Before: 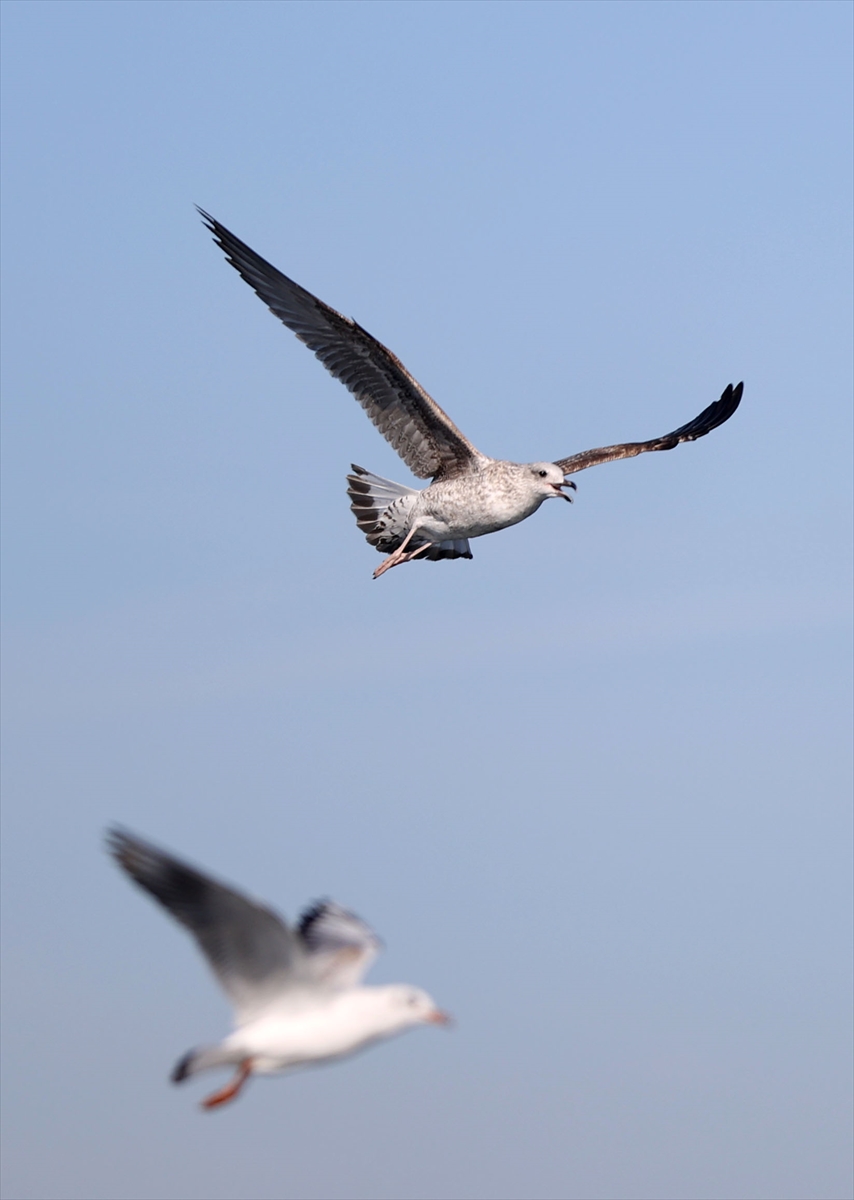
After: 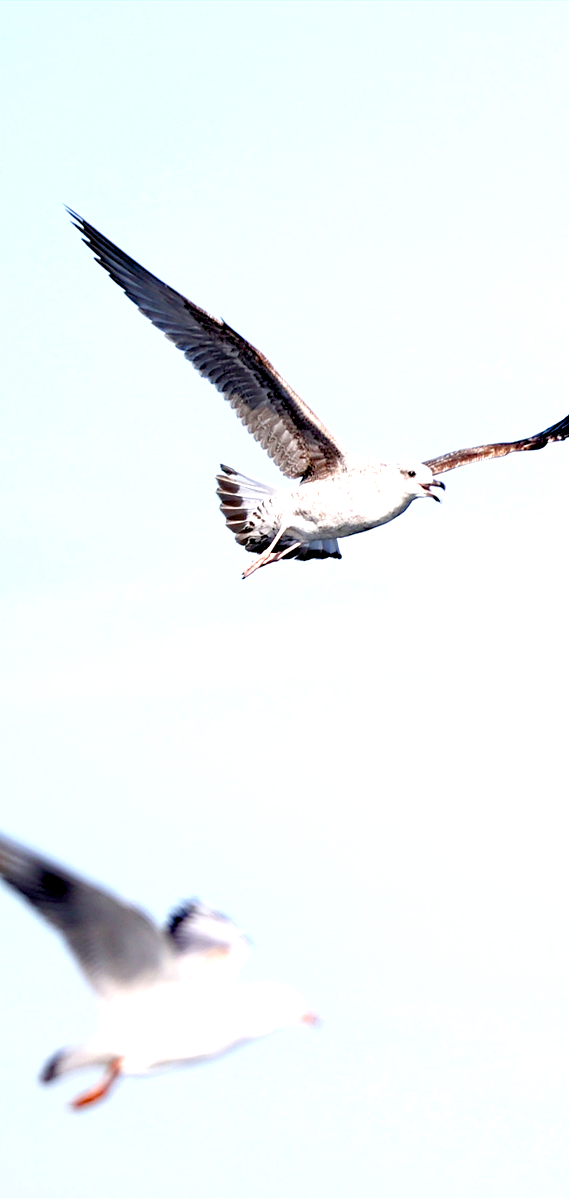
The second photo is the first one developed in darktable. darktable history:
color balance rgb: perceptual saturation grading › global saturation 20%, perceptual saturation grading › highlights -25%, perceptual saturation grading › shadows 50%
exposure: black level correction 0.009, exposure 1.425 EV, compensate highlight preservation false
white balance: emerald 1
crop and rotate: left 15.546%, right 17.787%
